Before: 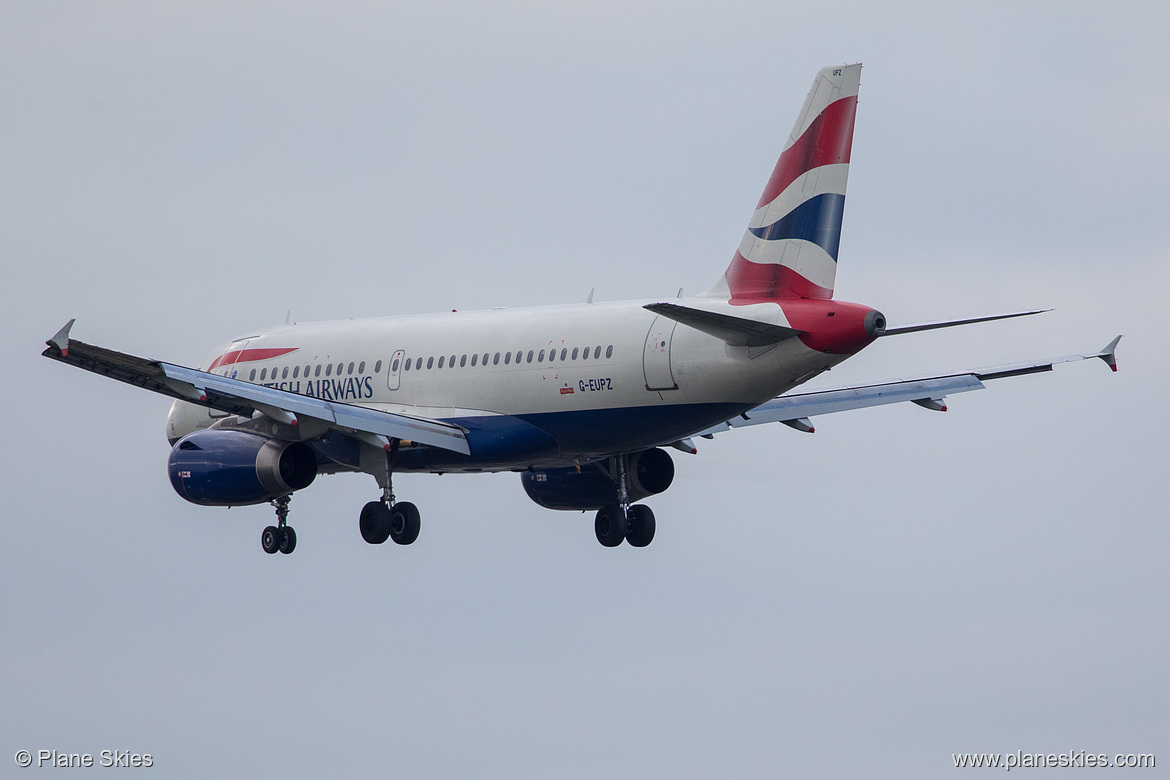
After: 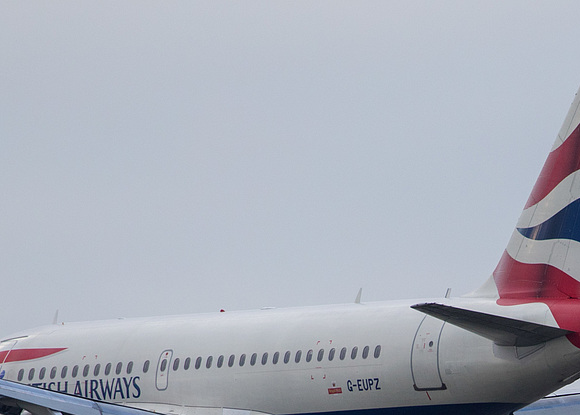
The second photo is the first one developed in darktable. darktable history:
crop: left 19.901%, right 30.448%, bottom 46.734%
